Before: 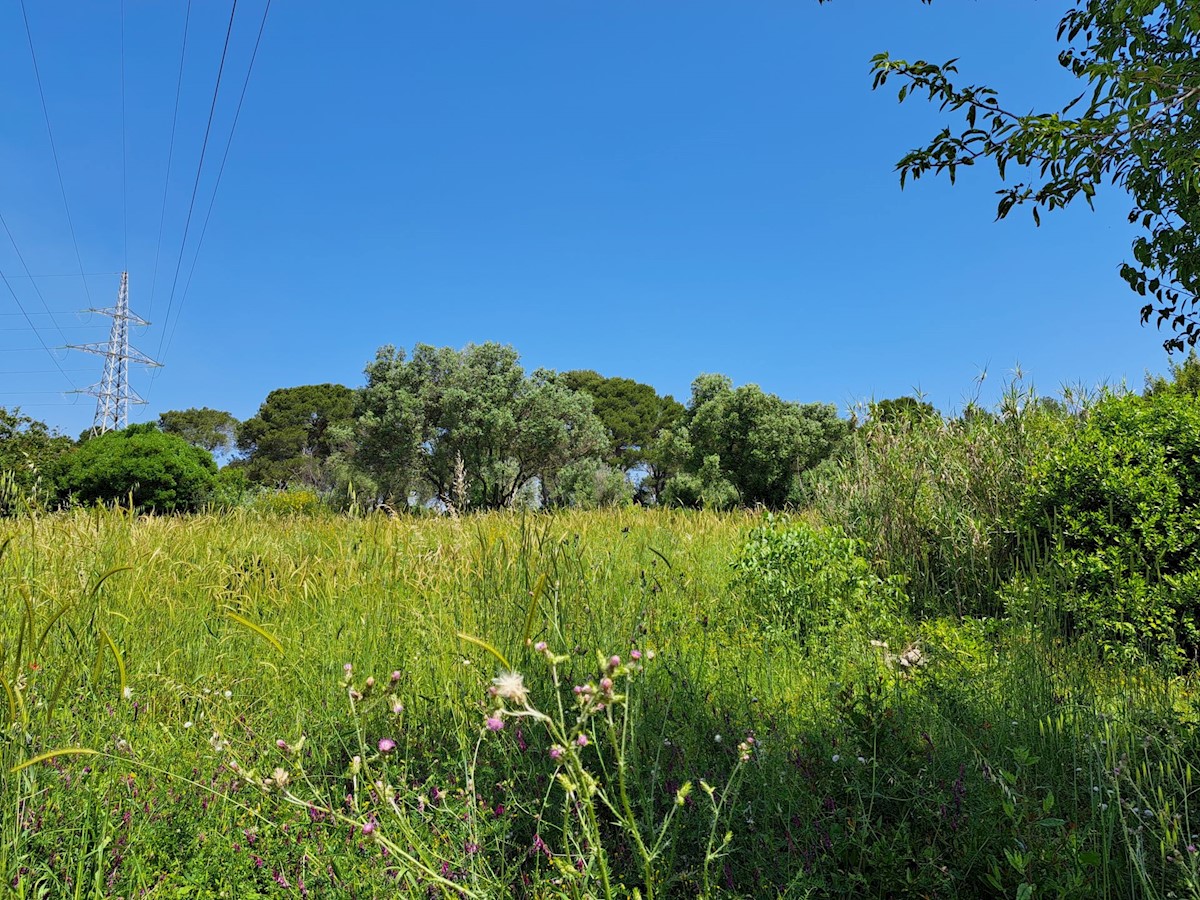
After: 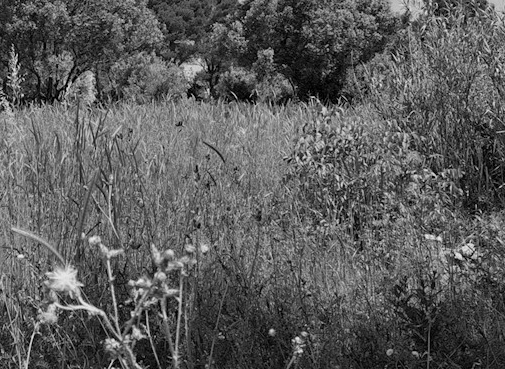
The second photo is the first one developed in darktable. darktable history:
color calibration: output gray [0.21, 0.42, 0.37, 0], gray › normalize channels true, illuminant same as pipeline (D50), adaptation XYZ, x 0.346, y 0.359, gamut compression 0
crop: left 37.221%, top 45.169%, right 20.63%, bottom 13.777%
